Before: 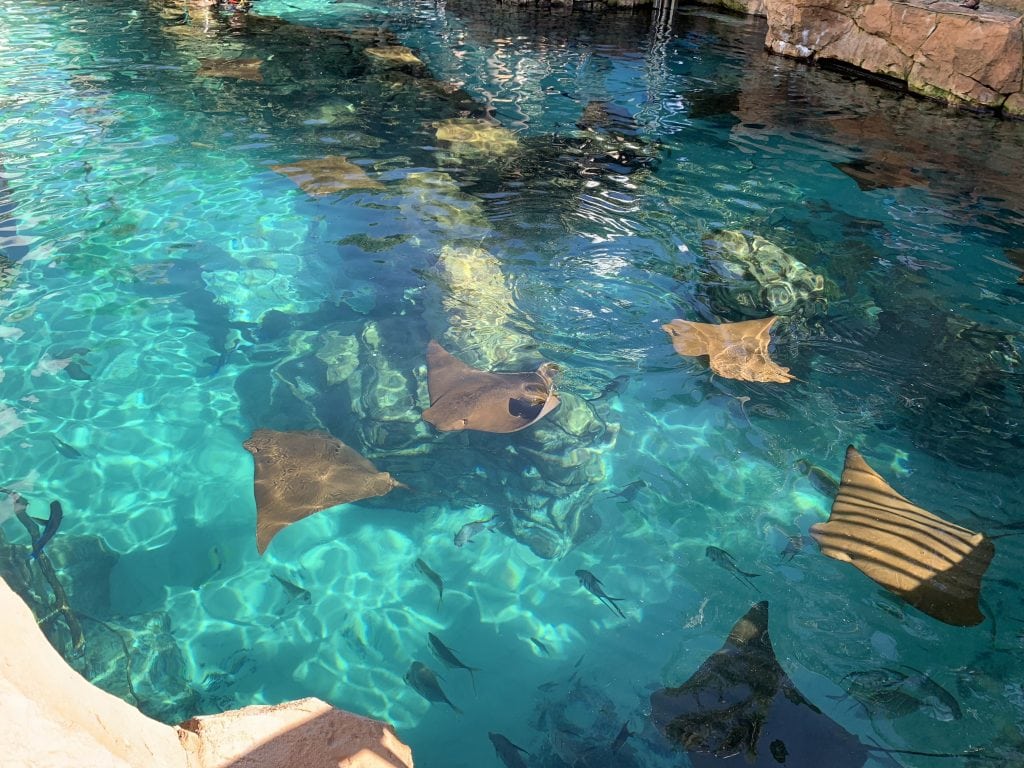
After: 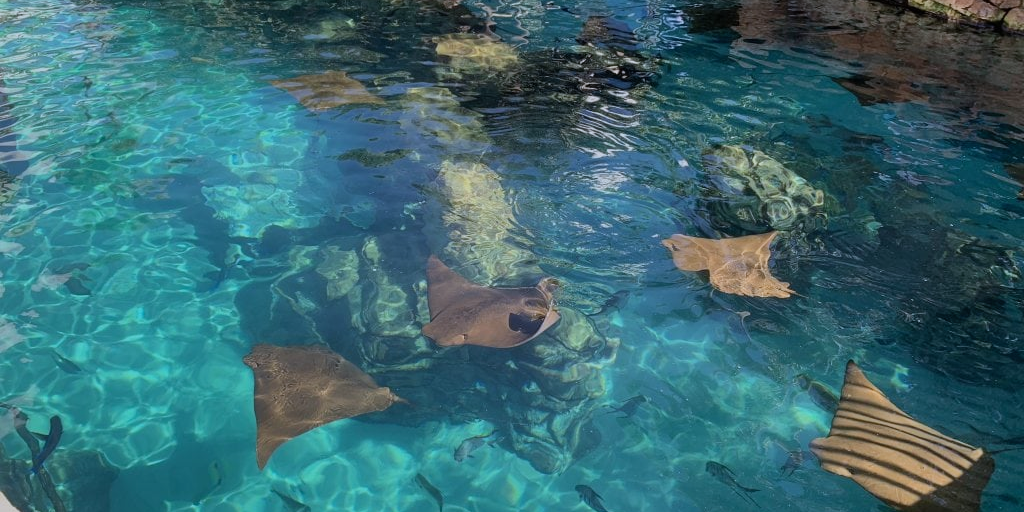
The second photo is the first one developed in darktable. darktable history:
exposure: black level correction 0, exposure -0.721 EV, compensate highlight preservation false
crop: top 11.166%, bottom 22.168%
shadows and highlights: radius 264.75, soften with gaussian
white balance: emerald 1
color calibration: illuminant as shot in camera, x 0.358, y 0.373, temperature 4628.91 K
